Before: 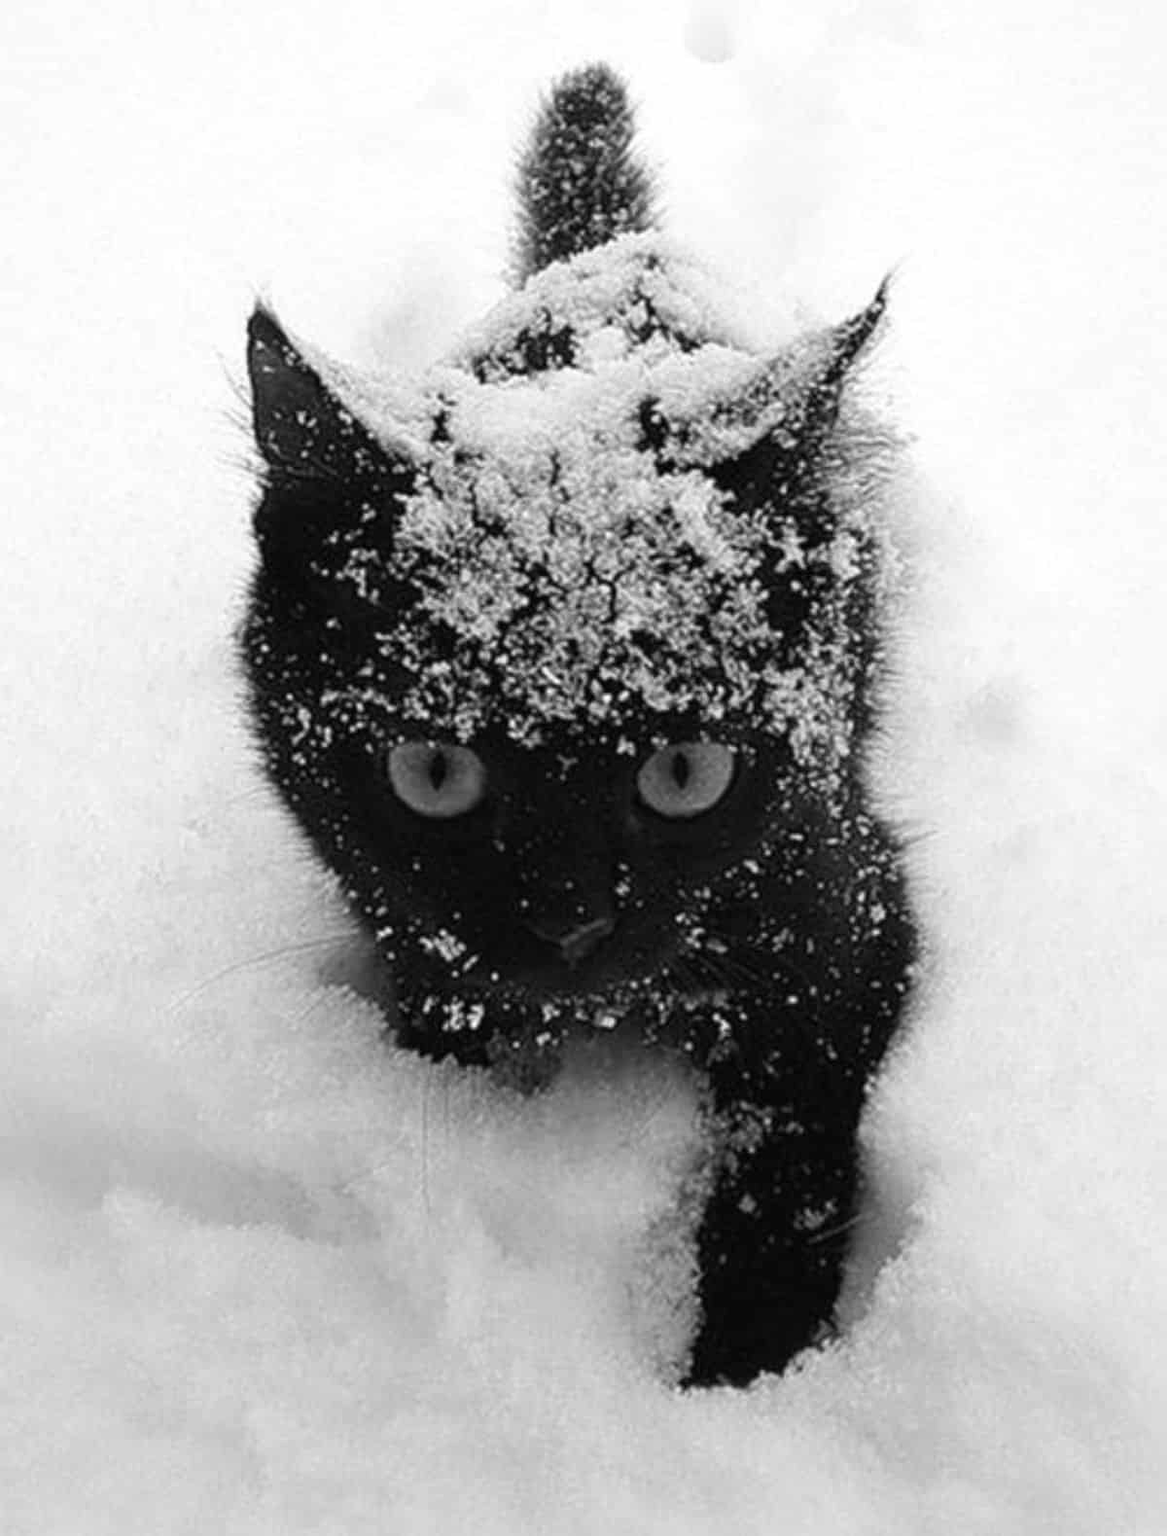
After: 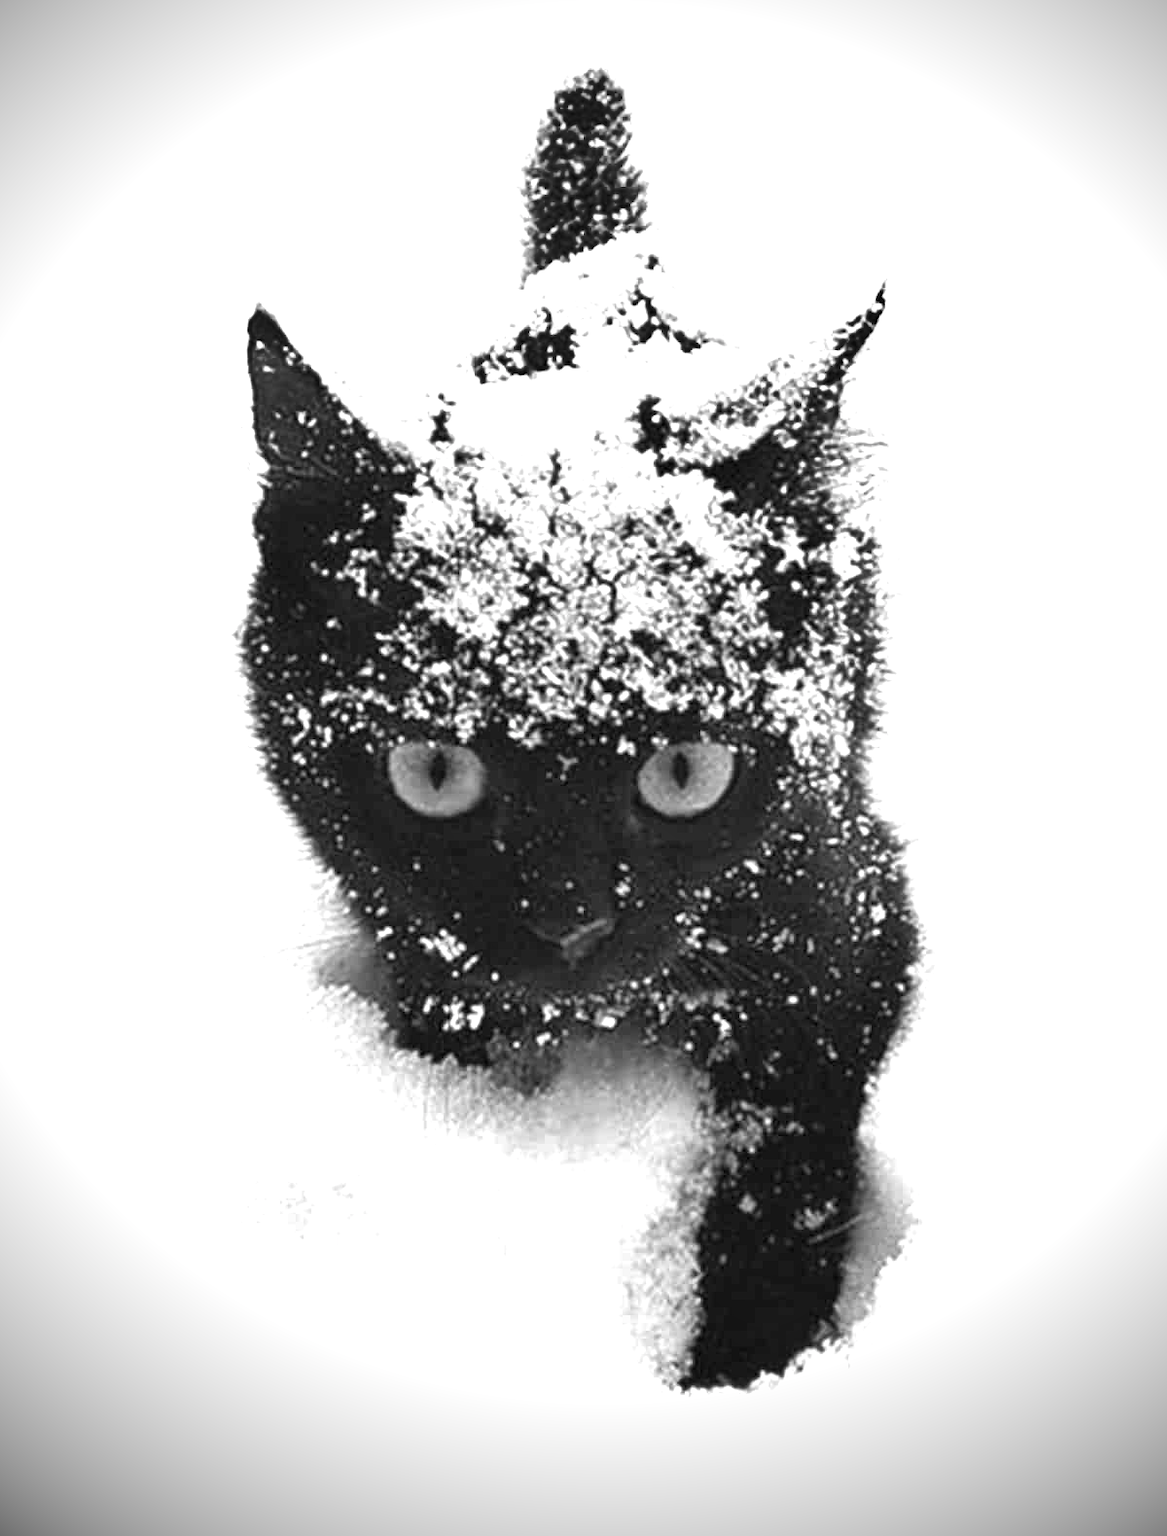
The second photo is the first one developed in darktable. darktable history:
vignetting: fall-off start 91.25%, brightness -0.989, saturation 0.496, center (0.034, -0.086)
shadows and highlights: soften with gaussian
exposure: black level correction 0, exposure 1.407 EV, compensate highlight preservation false
